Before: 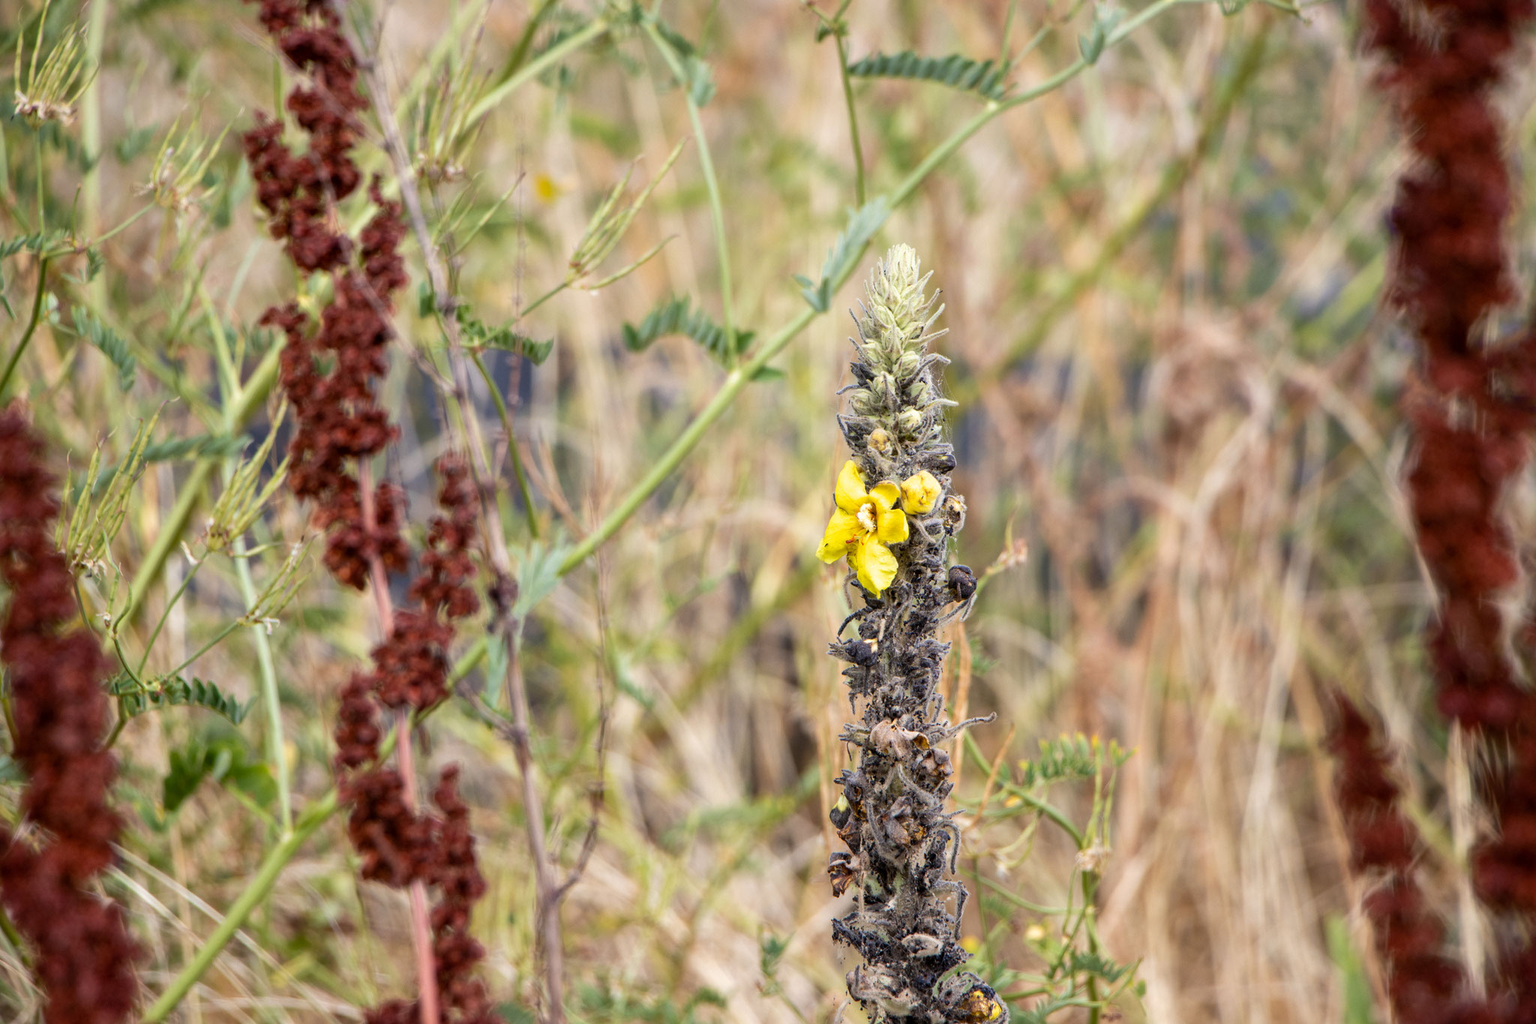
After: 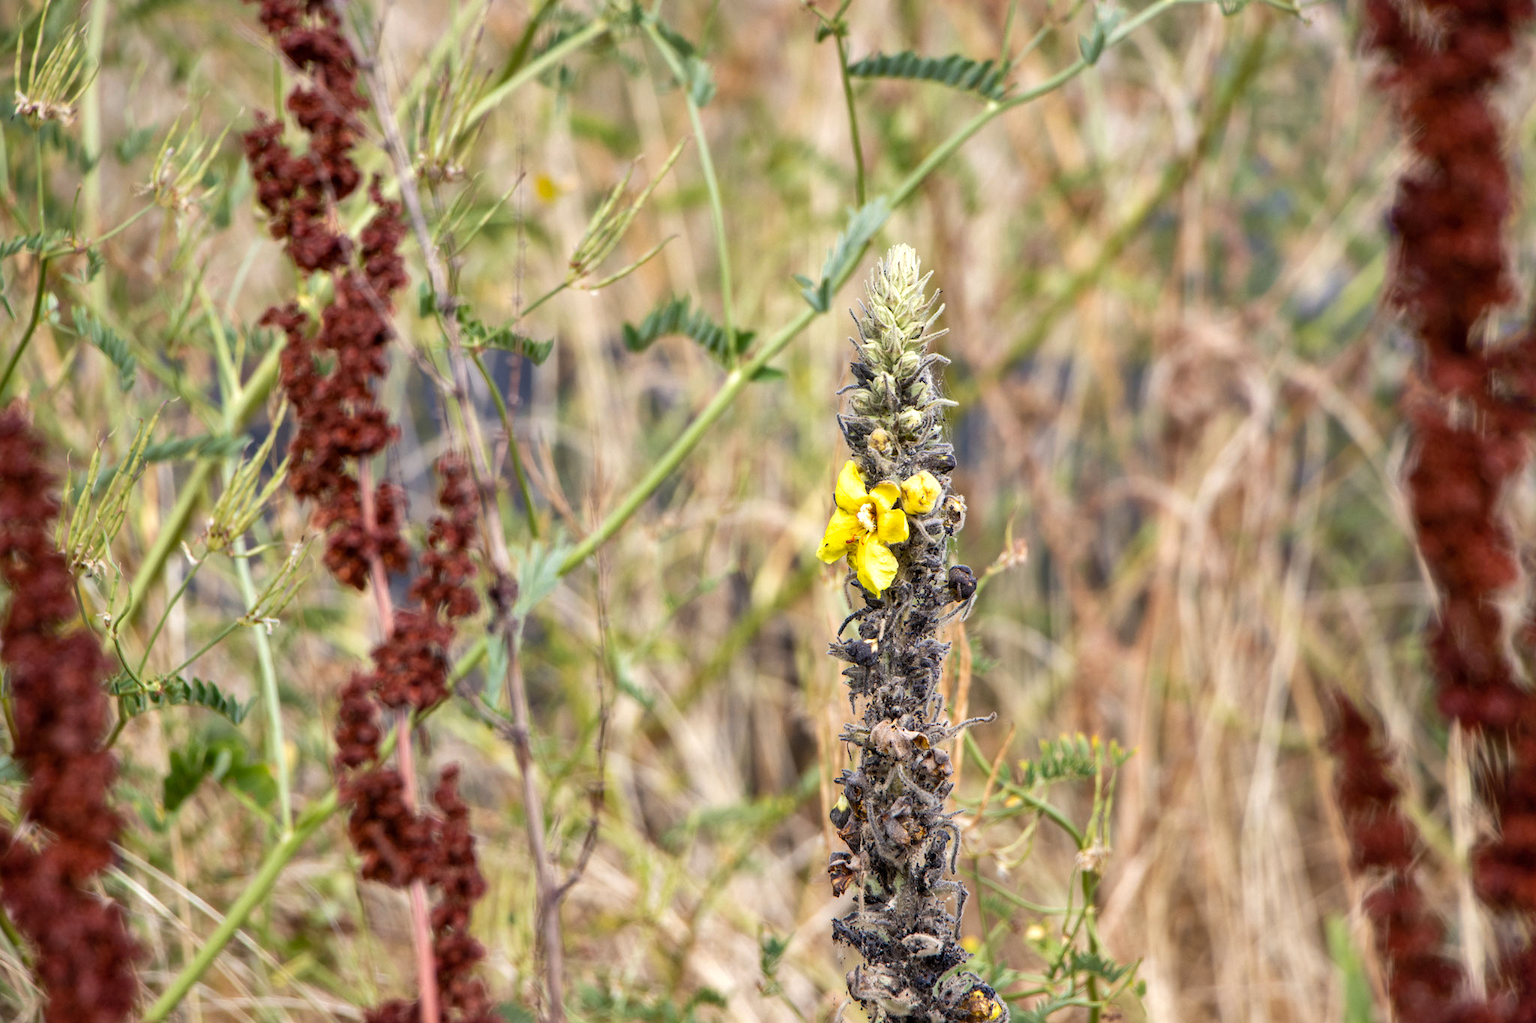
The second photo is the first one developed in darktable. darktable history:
shadows and highlights: soften with gaussian
exposure: exposure 0.195 EV, compensate highlight preservation false
